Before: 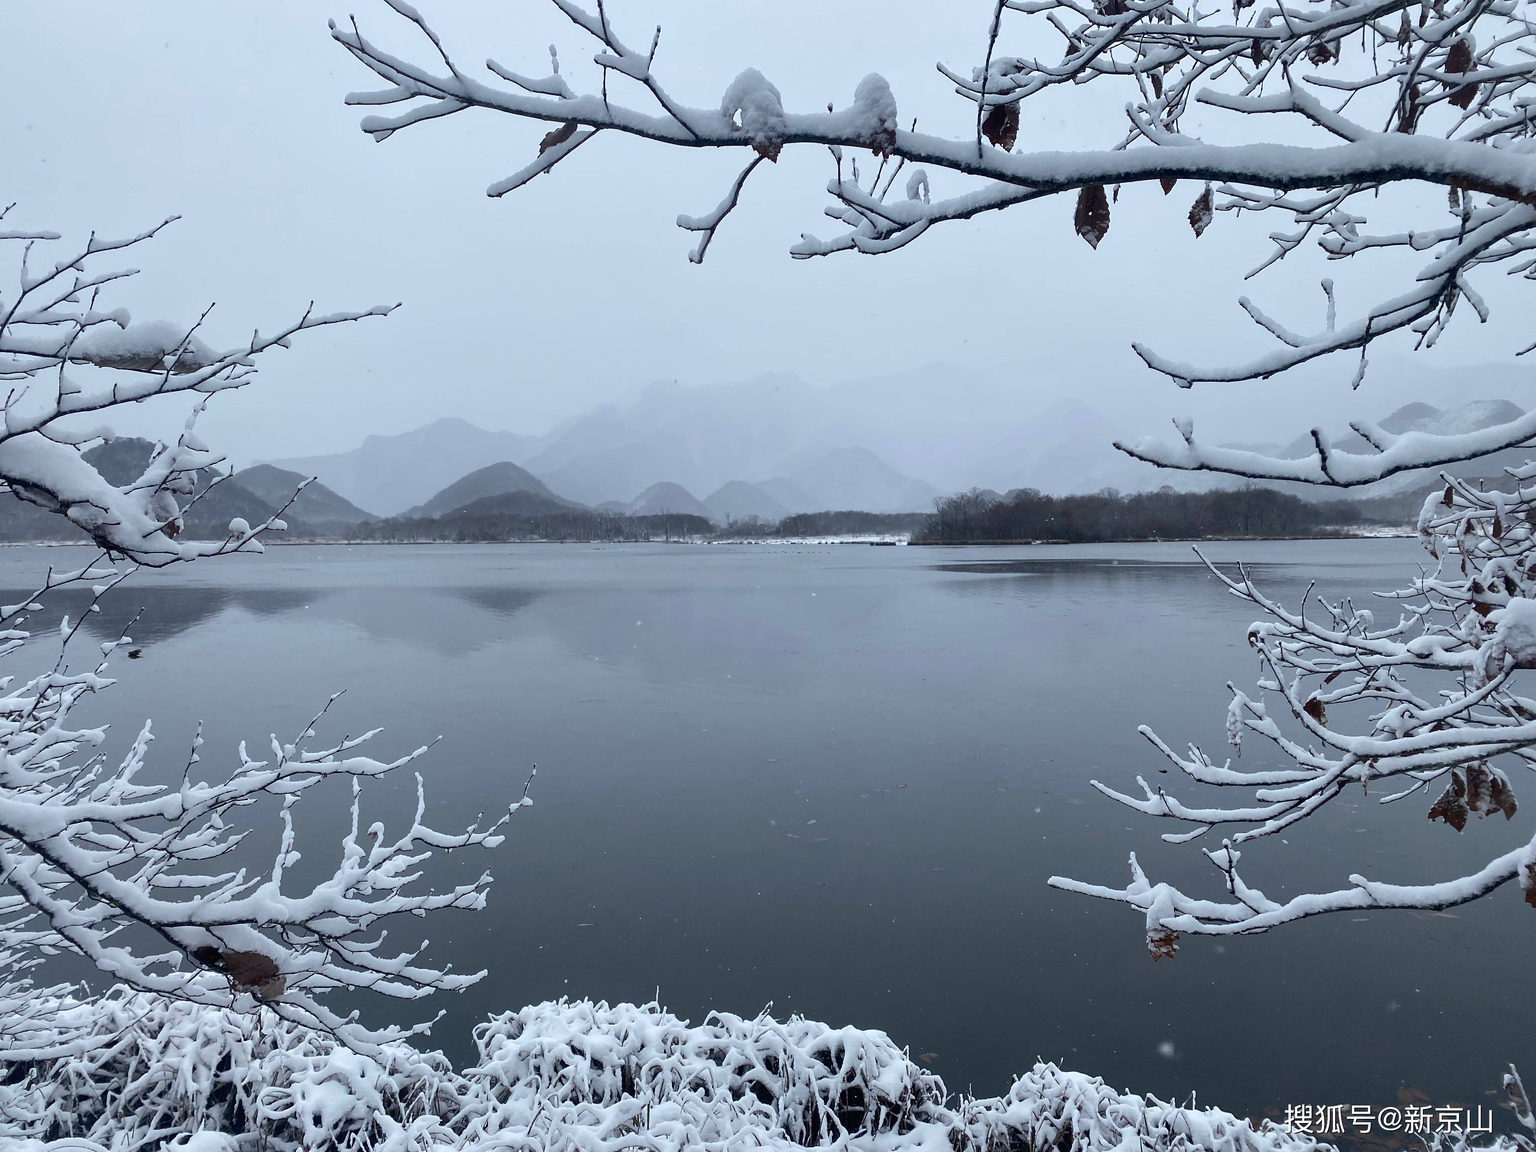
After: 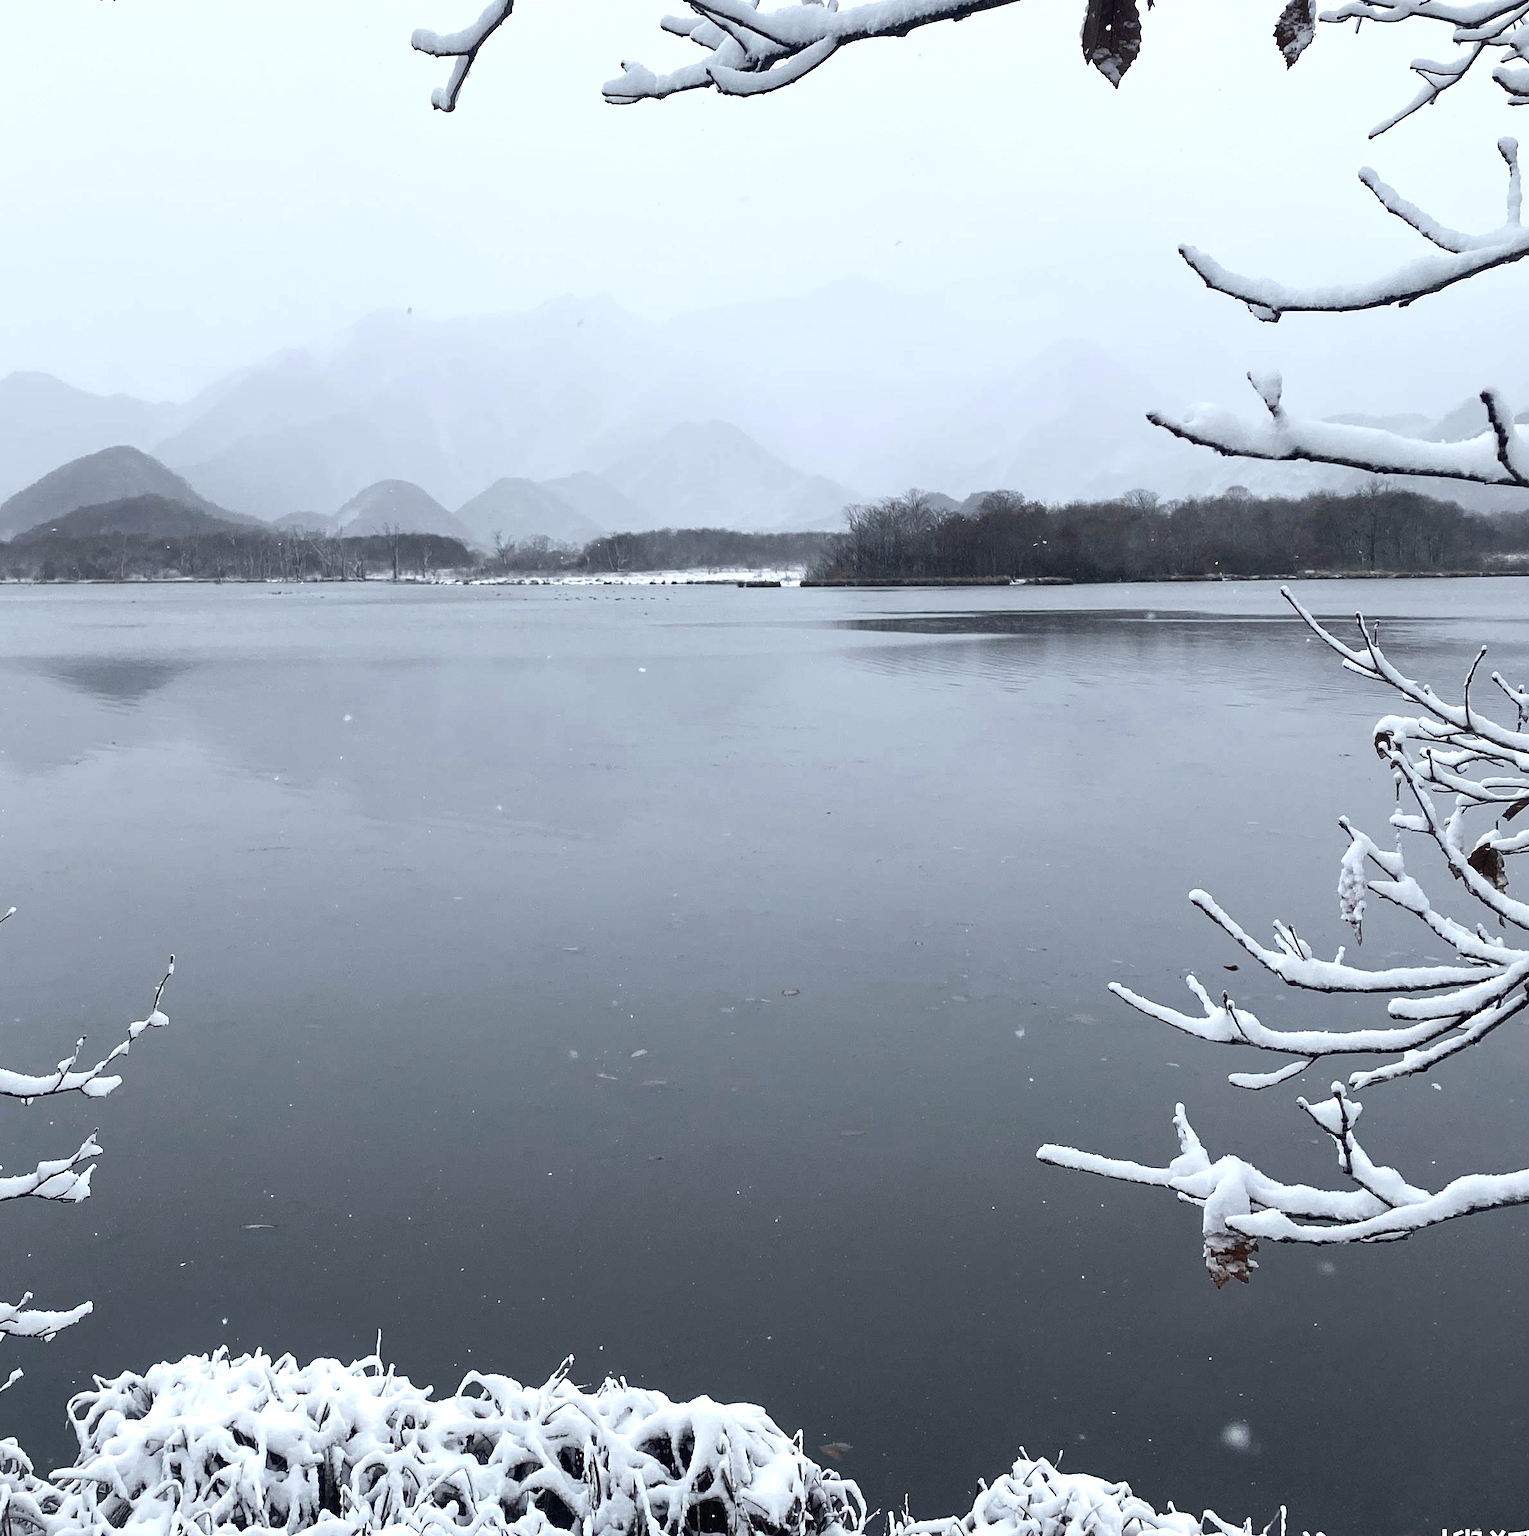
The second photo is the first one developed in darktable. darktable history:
contrast brightness saturation: contrast 0.097, saturation -0.357
crop and rotate: left 28.193%, top 17.149%, right 12.716%, bottom 3.746%
exposure: exposure 0.585 EV, compensate highlight preservation false
